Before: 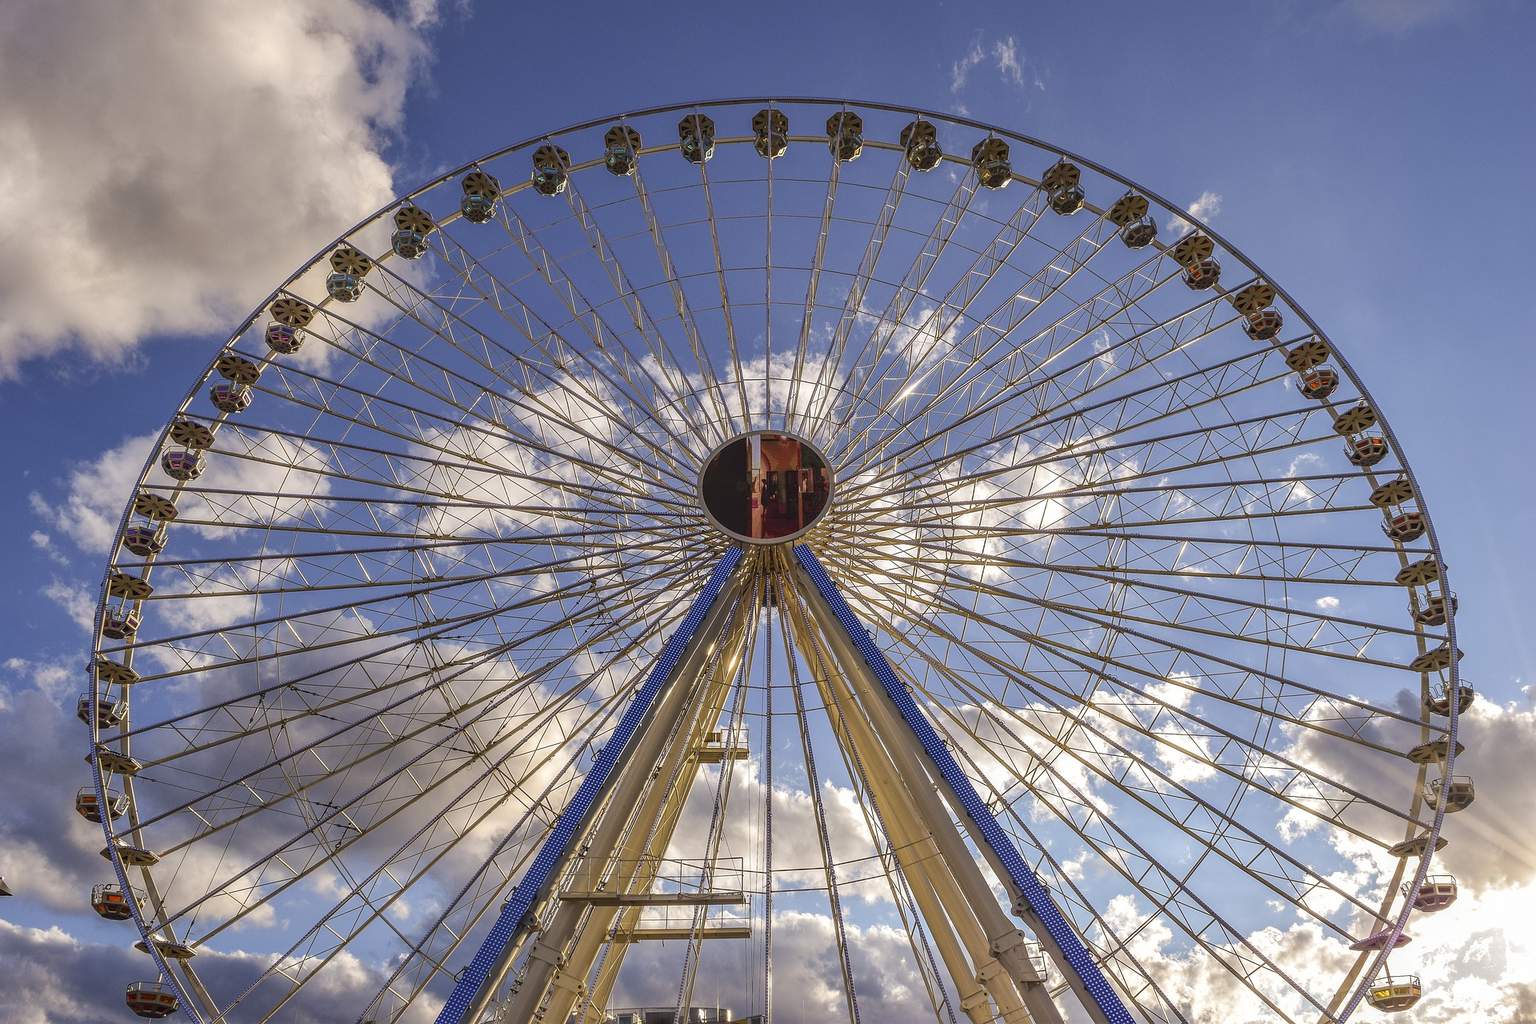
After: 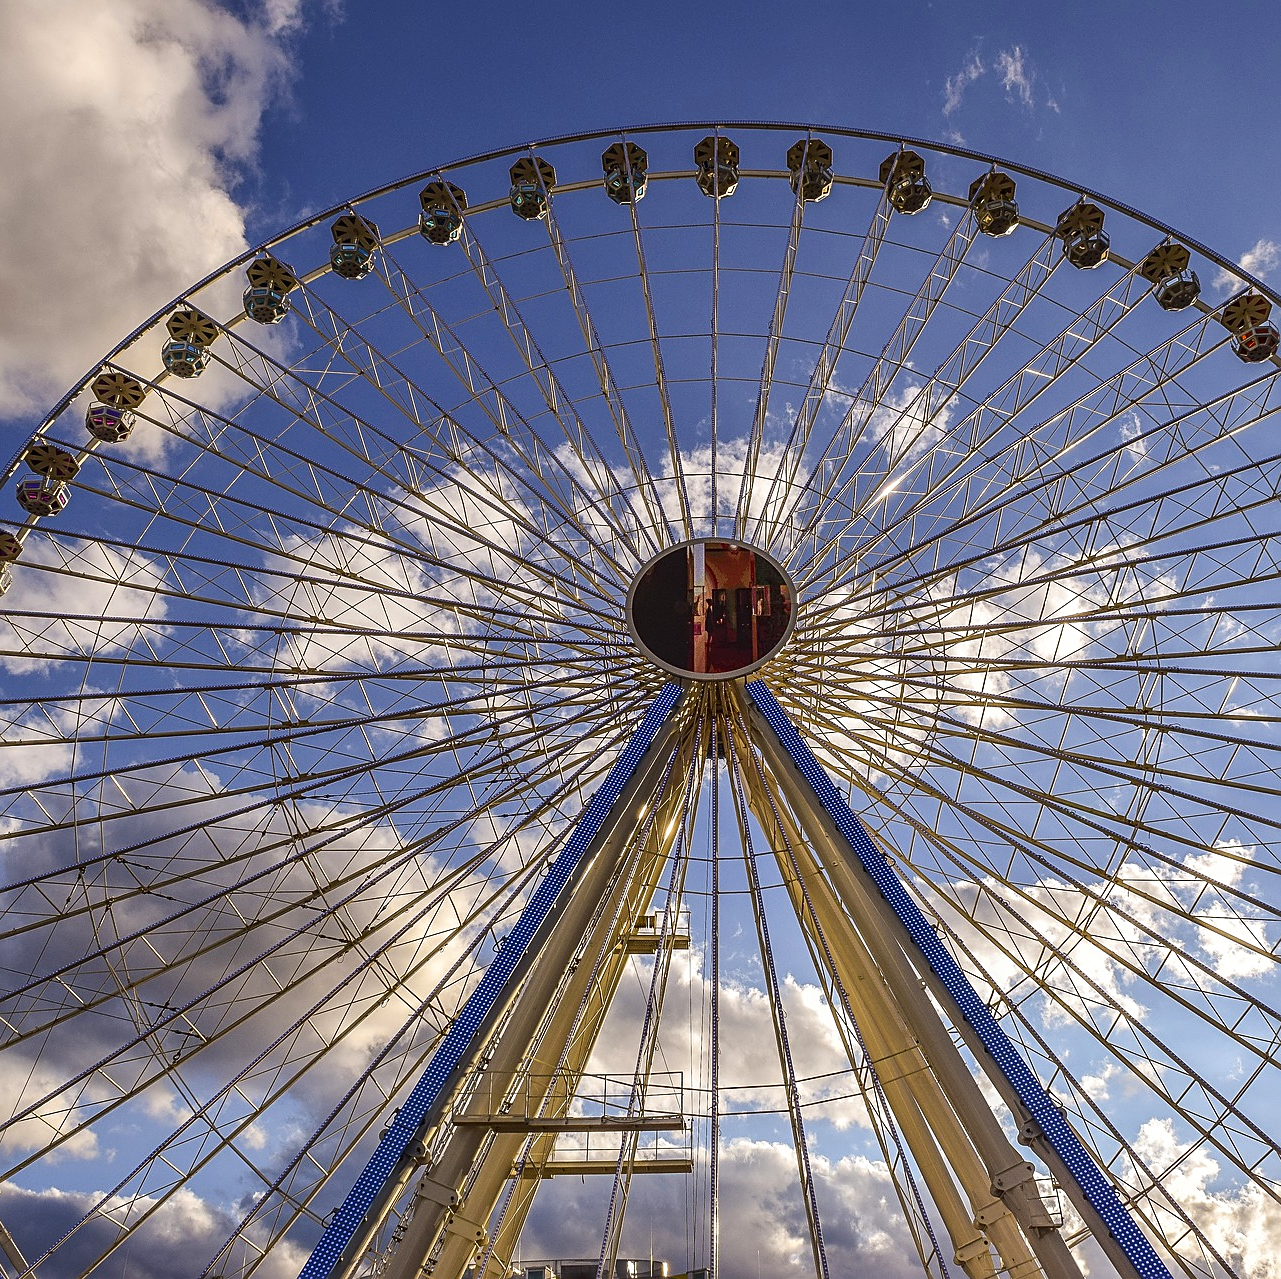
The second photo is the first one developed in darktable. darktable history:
crop and rotate: left 12.823%, right 20.413%
sharpen: on, module defaults
contrast brightness saturation: contrast 0.131, brightness -0.049, saturation 0.158
